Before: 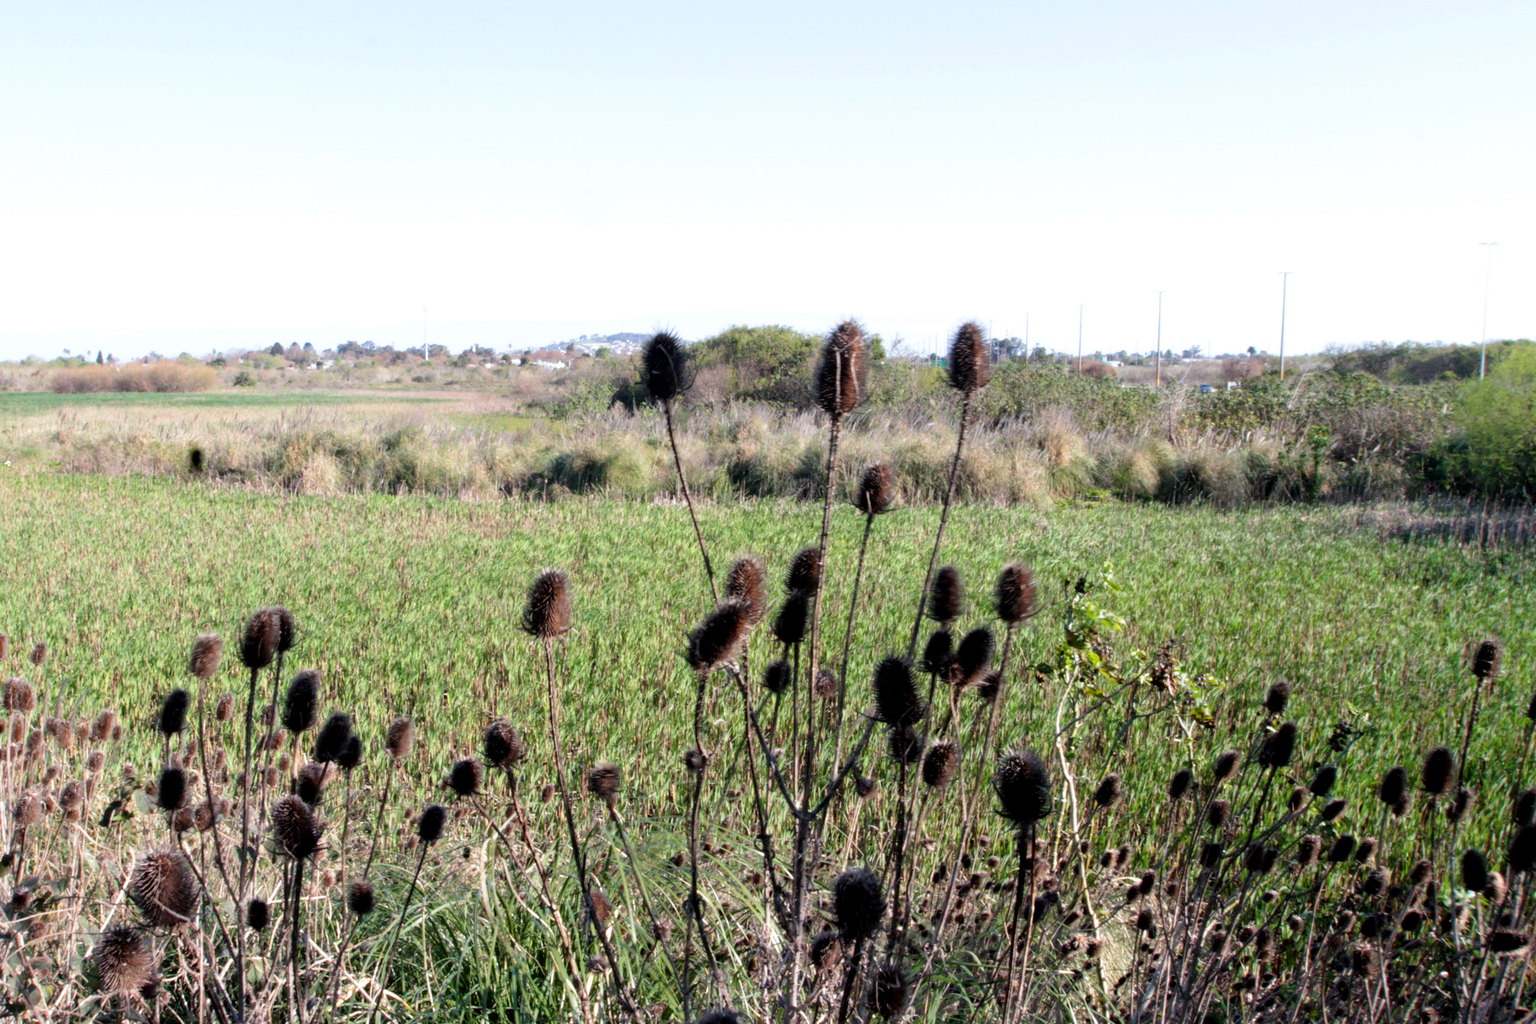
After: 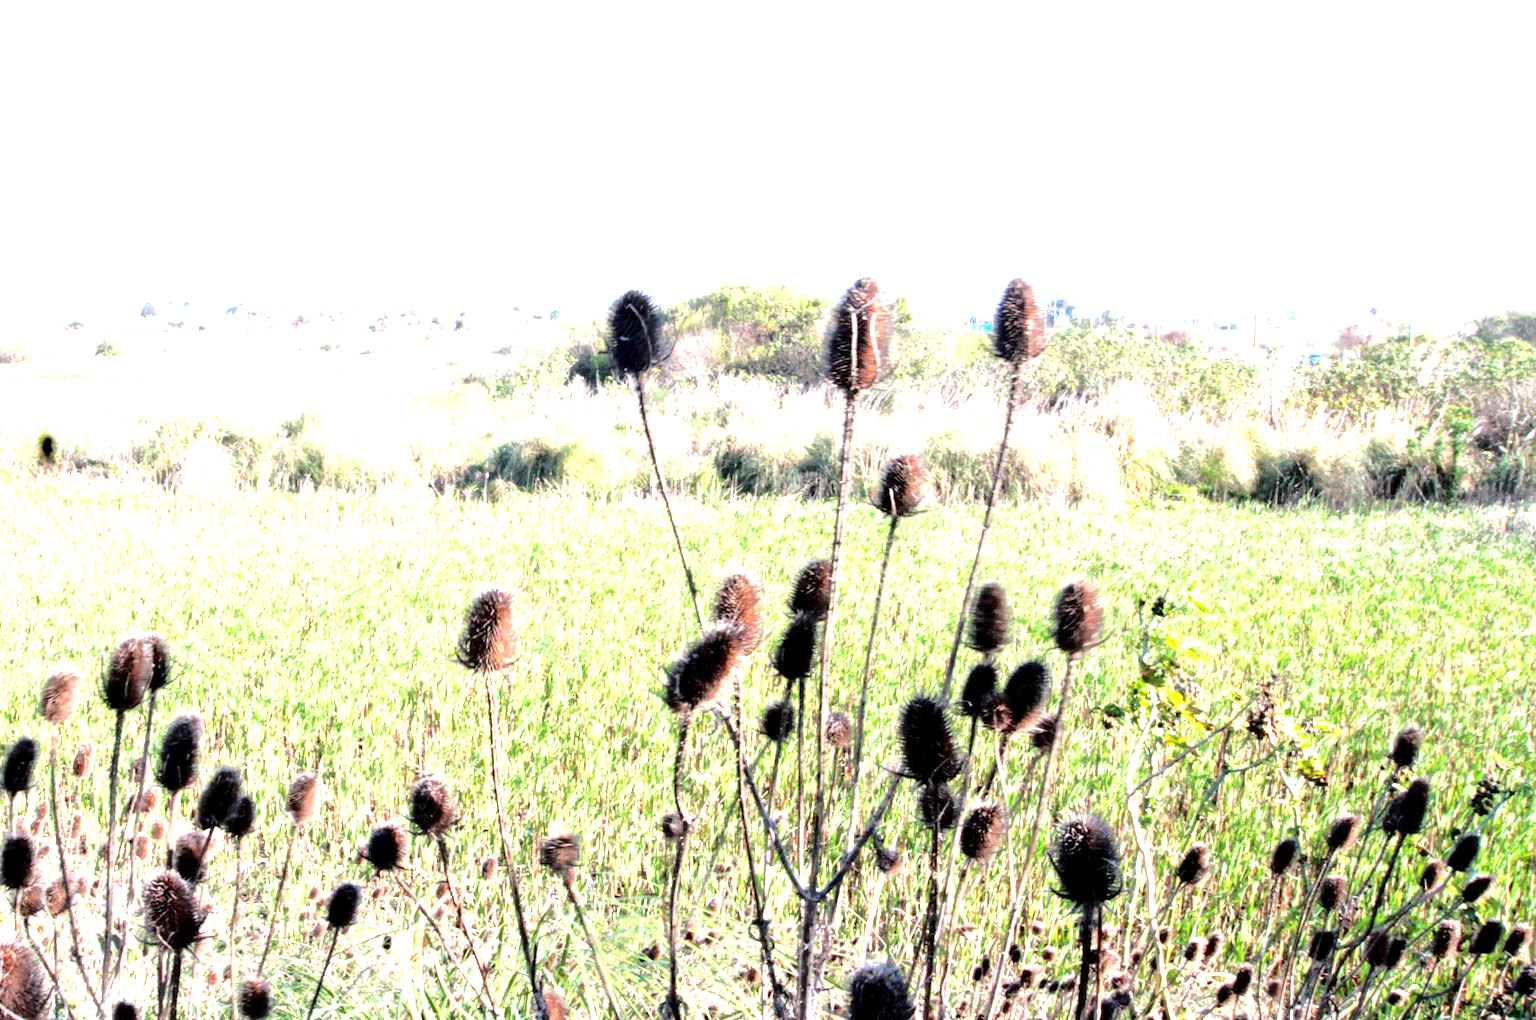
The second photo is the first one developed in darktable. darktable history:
crop and rotate: left 10.349%, top 10.065%, right 10.065%, bottom 10.594%
exposure: exposure 1.989 EV, compensate highlight preservation false
tone curve: curves: ch0 [(0, 0) (0.003, 0.004) (0.011, 0.01) (0.025, 0.025) (0.044, 0.042) (0.069, 0.064) (0.1, 0.093) (0.136, 0.13) (0.177, 0.182) (0.224, 0.241) (0.277, 0.322) (0.335, 0.409) (0.399, 0.482) (0.468, 0.551) (0.543, 0.606) (0.623, 0.672) (0.709, 0.73) (0.801, 0.81) (0.898, 0.885) (1, 1)], color space Lab, independent channels, preserve colors none
